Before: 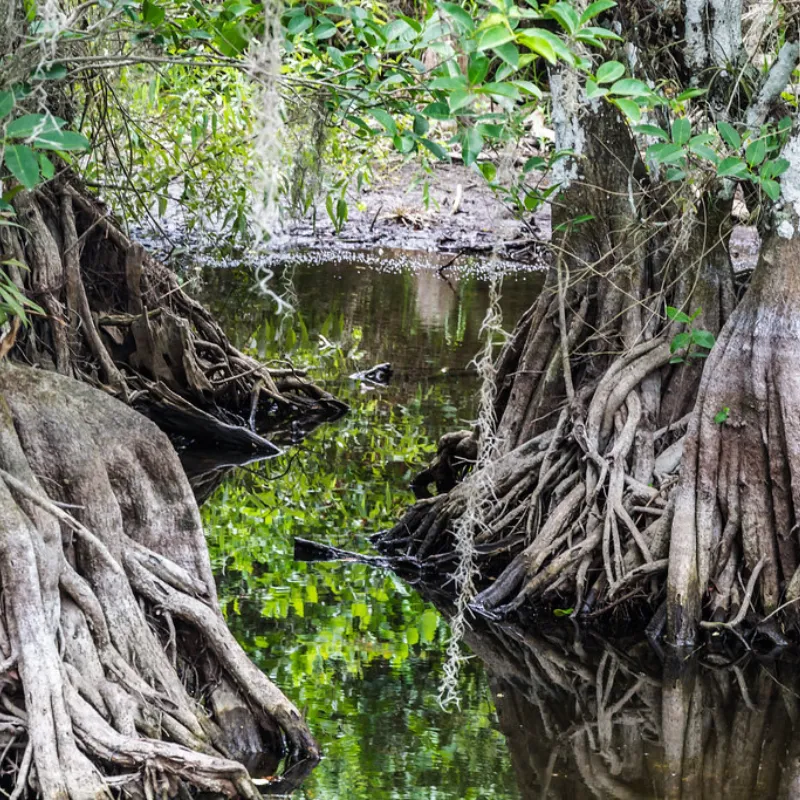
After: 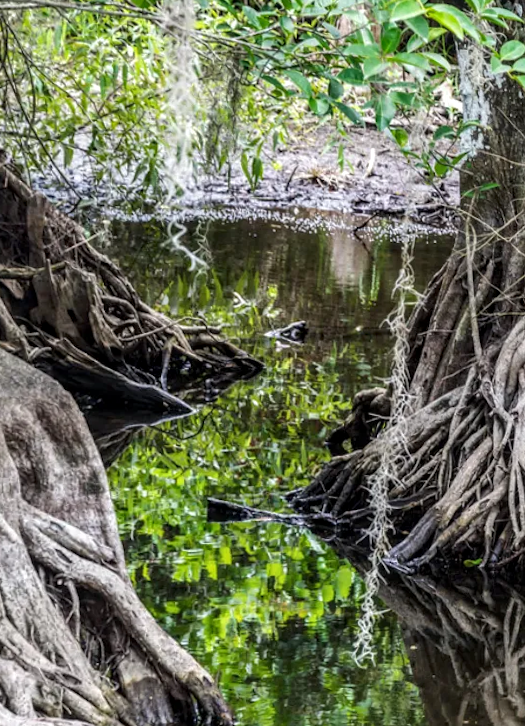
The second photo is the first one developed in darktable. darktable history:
local contrast: on, module defaults
crop and rotate: left 14.385%, right 18.948%
rotate and perspective: rotation -0.013°, lens shift (vertical) -0.027, lens shift (horizontal) 0.178, crop left 0.016, crop right 0.989, crop top 0.082, crop bottom 0.918
